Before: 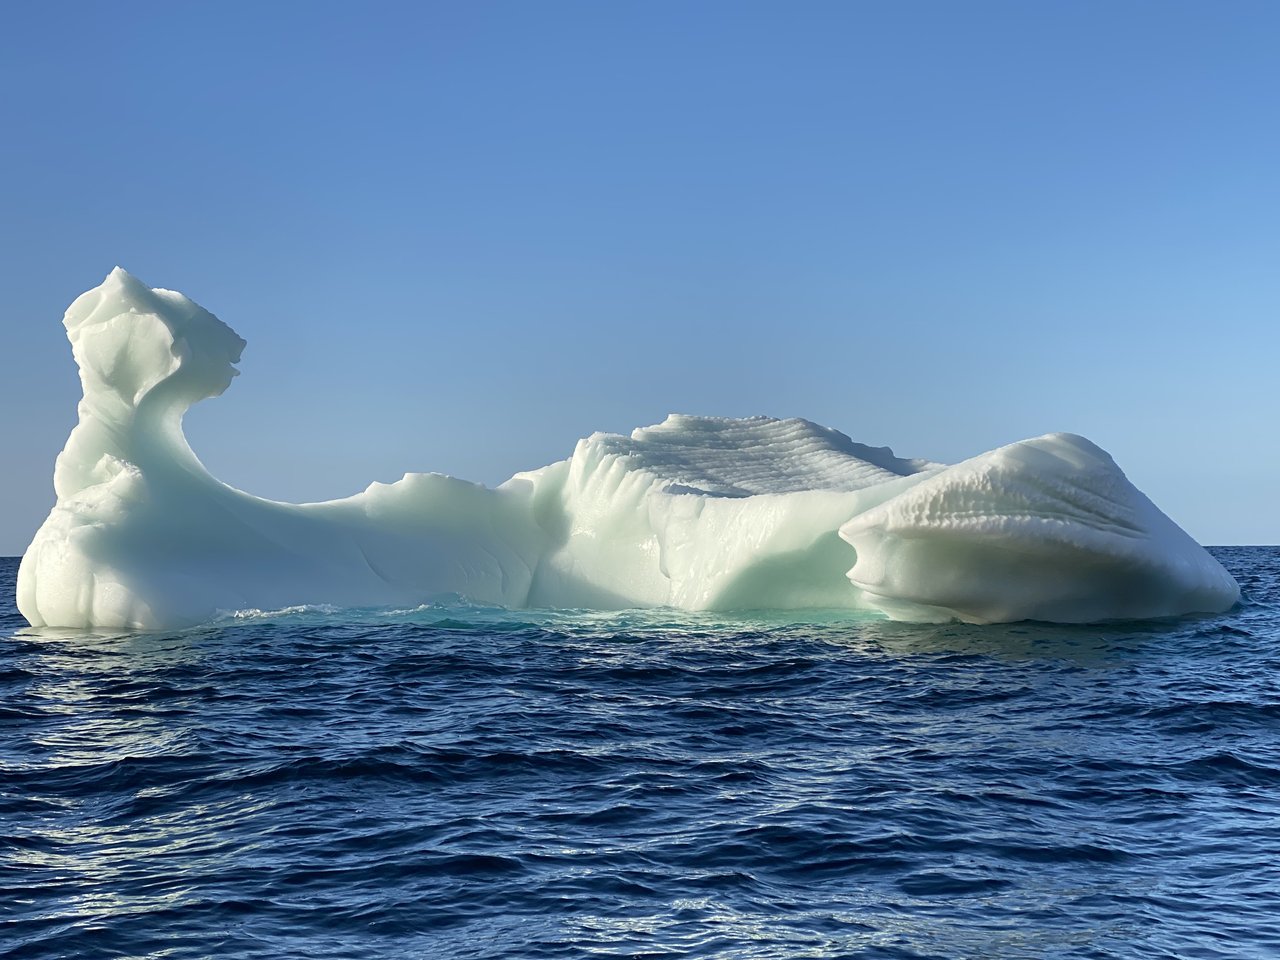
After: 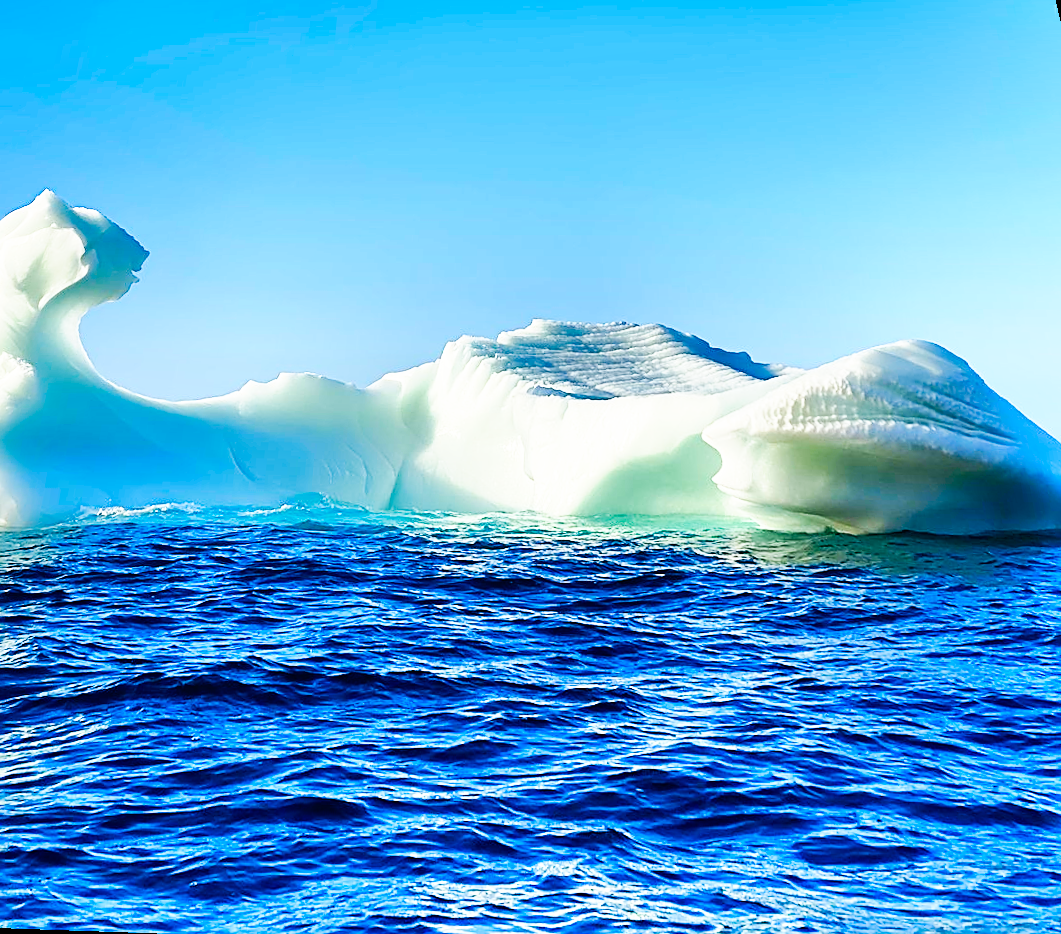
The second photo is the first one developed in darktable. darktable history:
base curve: curves: ch0 [(0, 0) (0.007, 0.004) (0.027, 0.03) (0.046, 0.07) (0.207, 0.54) (0.442, 0.872) (0.673, 0.972) (1, 1)], preserve colors none
sharpen: on, module defaults
rotate and perspective: rotation 0.72°, lens shift (vertical) -0.352, lens shift (horizontal) -0.051, crop left 0.152, crop right 0.859, crop top 0.019, crop bottom 0.964
shadows and highlights: shadows 22.7, highlights -48.71, soften with gaussian
color correction: saturation 1.8
